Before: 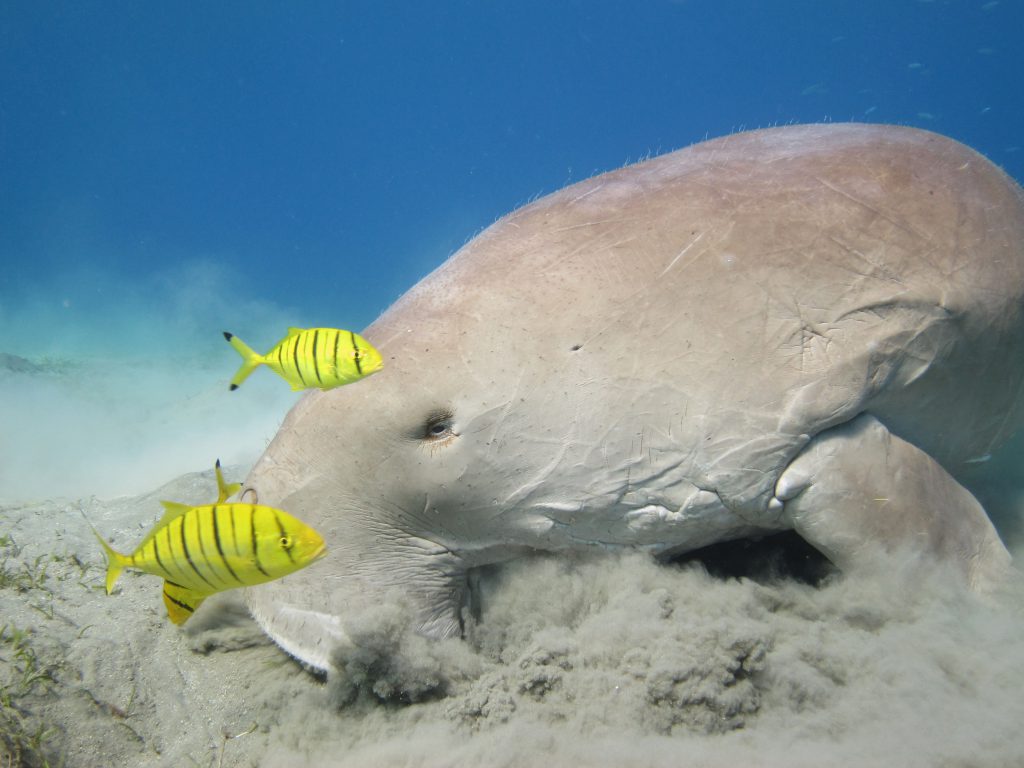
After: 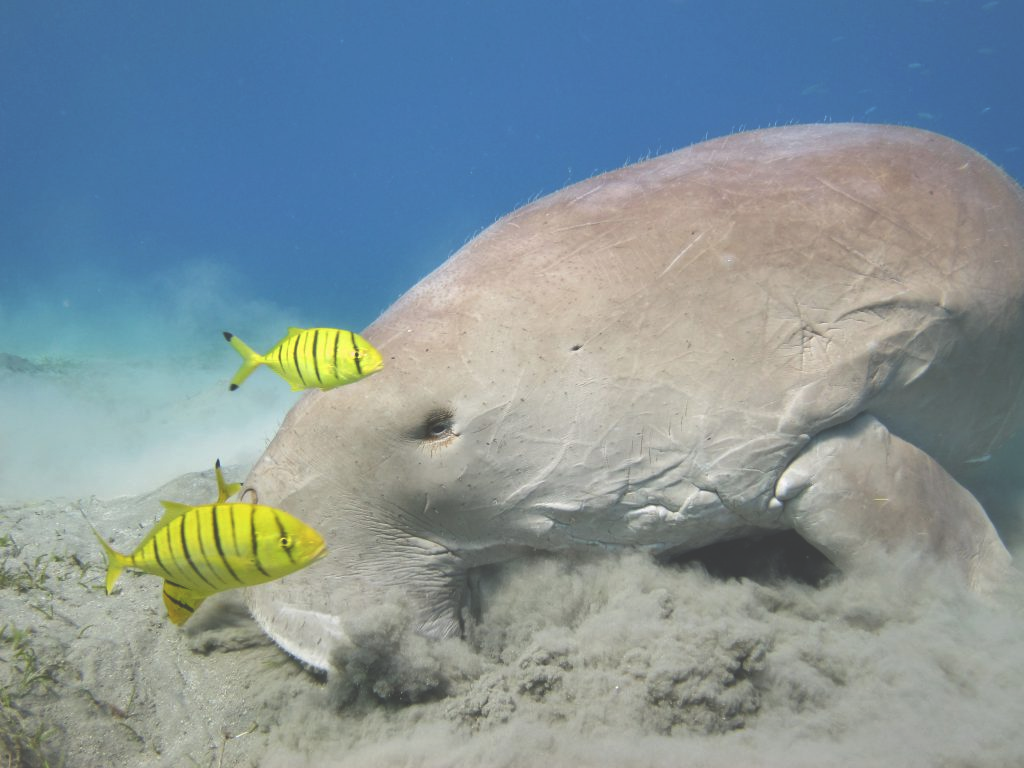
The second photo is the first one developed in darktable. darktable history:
shadows and highlights: shadows 59.14, soften with gaussian
exposure: black level correction -0.042, exposure 0.061 EV, compensate exposure bias true, compensate highlight preservation false
